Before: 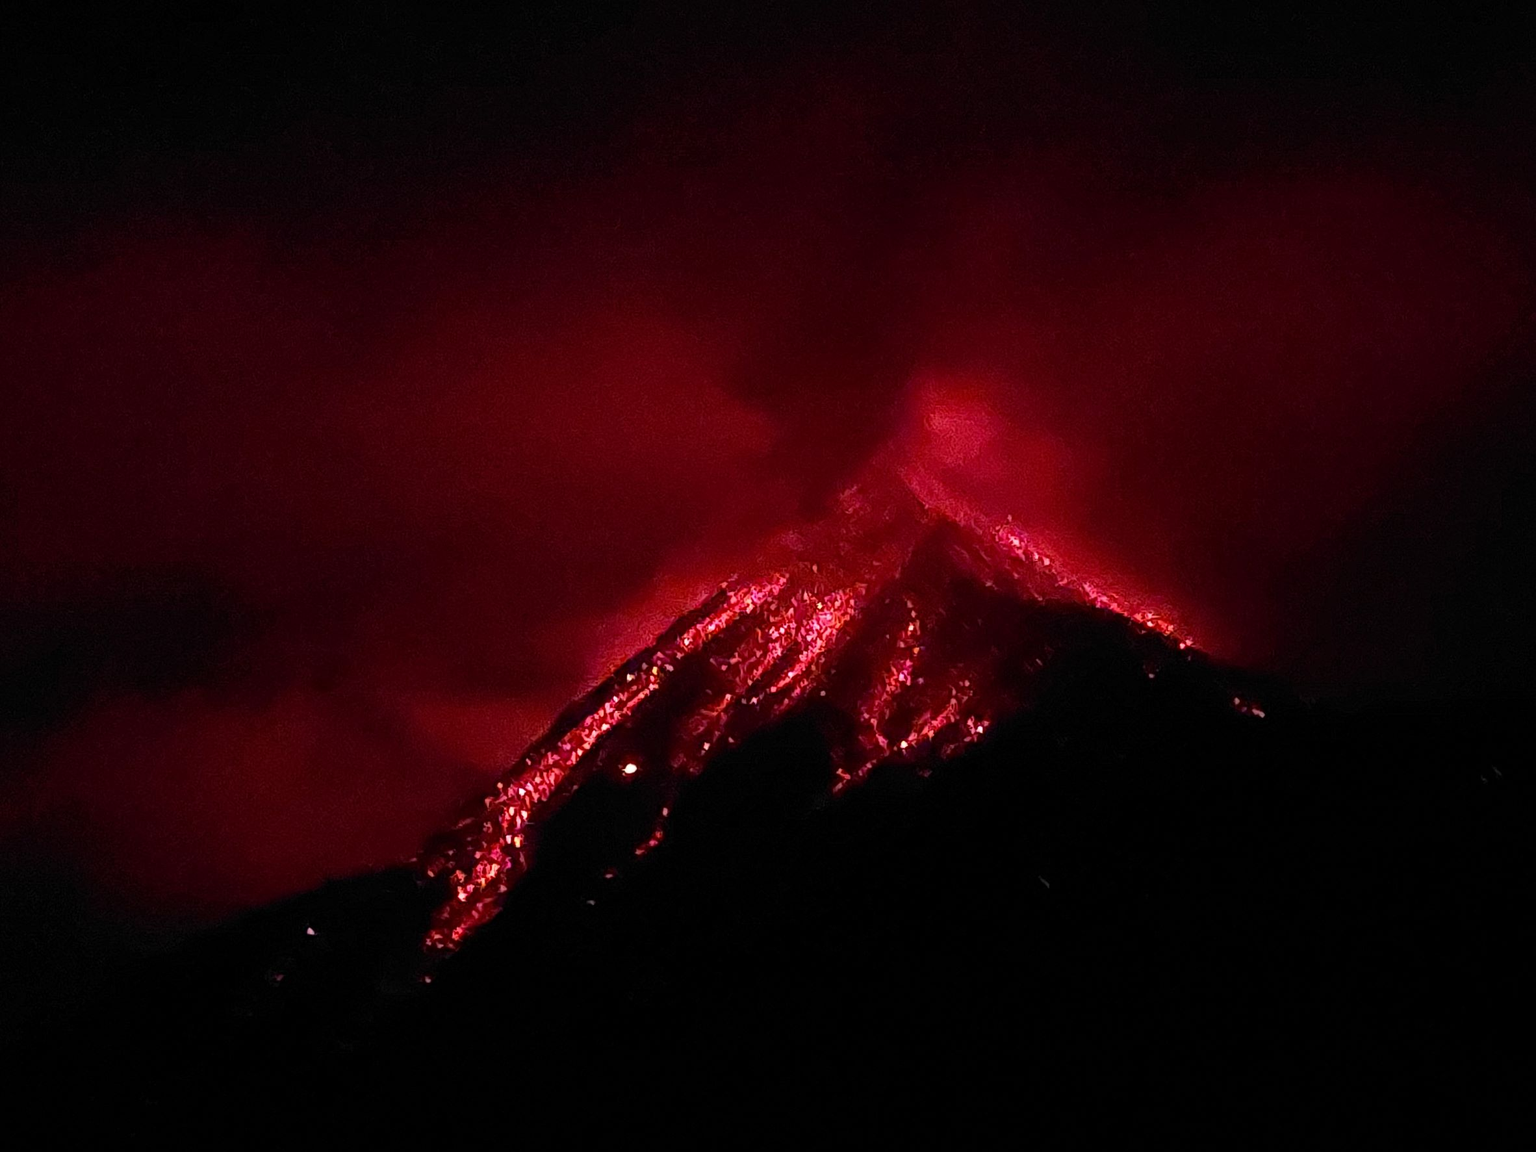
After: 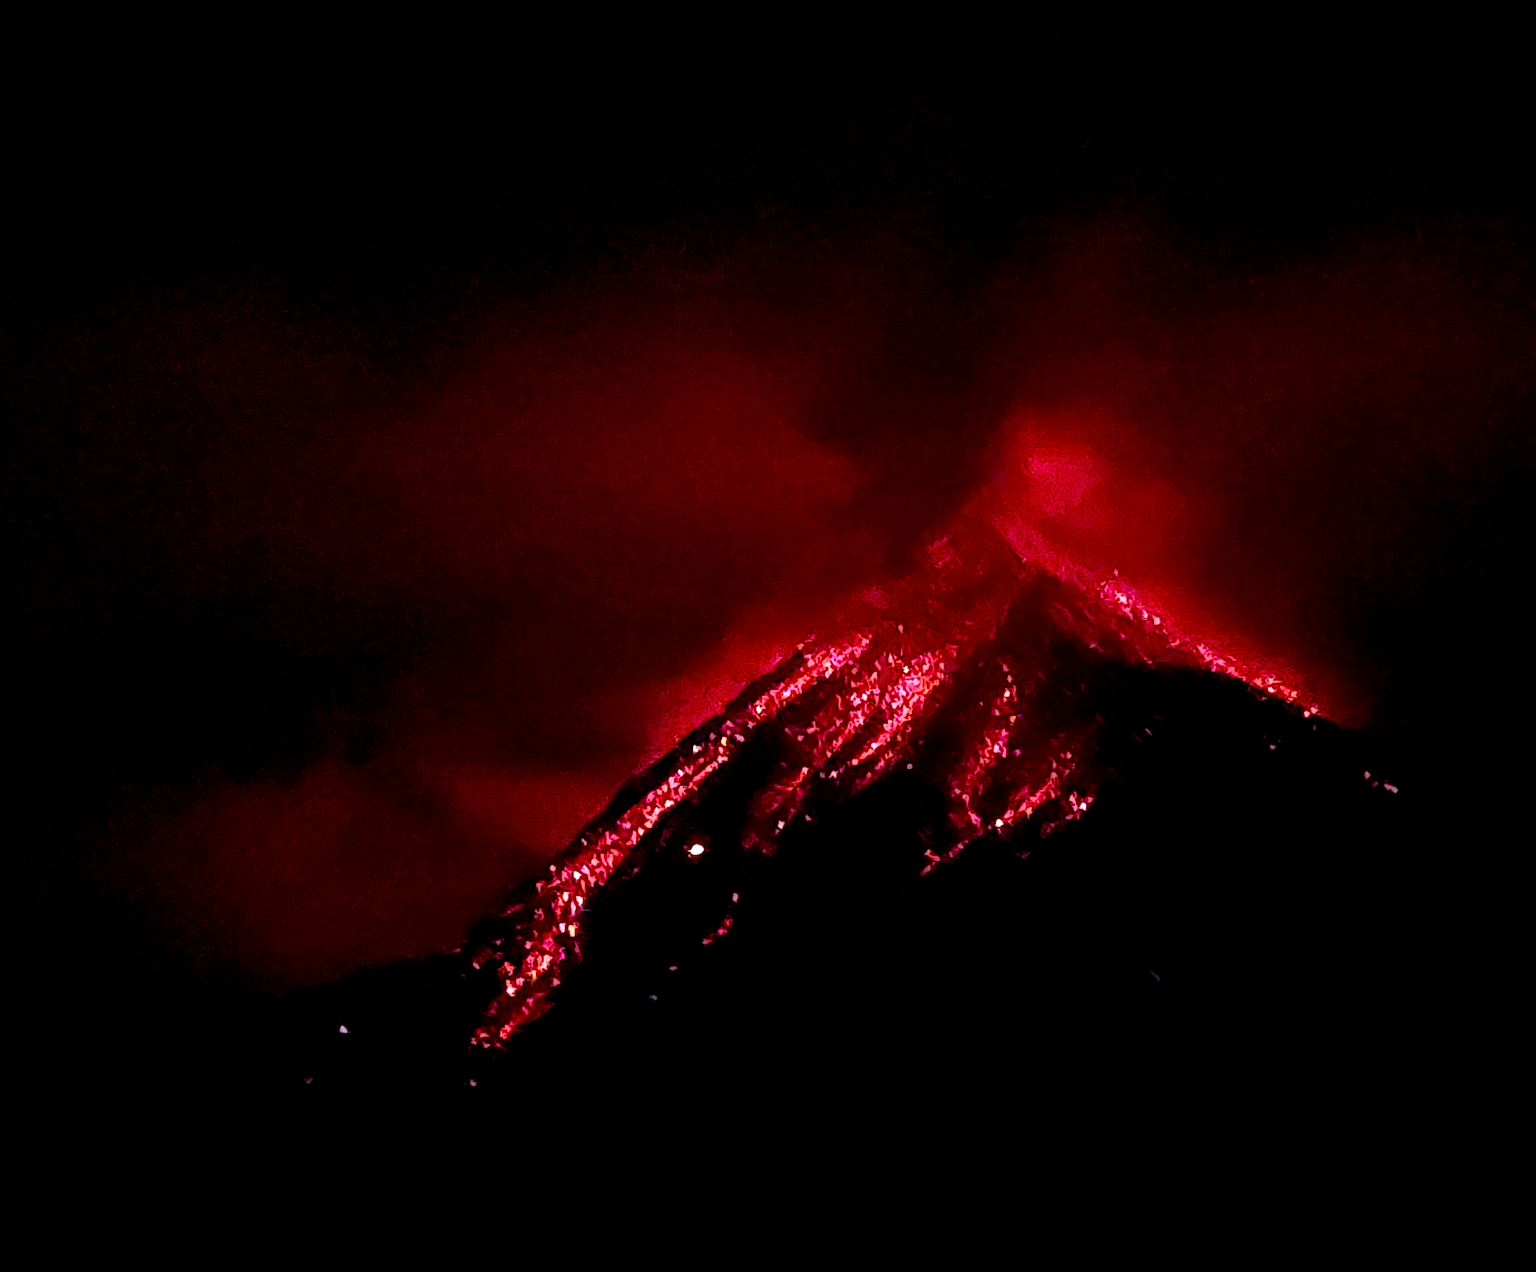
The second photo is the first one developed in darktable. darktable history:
exposure: exposure 0.202 EV, compensate exposure bias true, compensate highlight preservation false
color calibration: illuminant F (fluorescent), F source F9 (Cool White Deluxe 4150 K) – high CRI, x 0.375, y 0.373, temperature 4148.7 K
color balance rgb: global offset › luminance -0.421%, perceptual saturation grading › global saturation 13.765%, perceptual saturation grading › highlights -30.632%, perceptual saturation grading › shadows 50.75%, global vibrance 9.381%
crop: right 9.507%, bottom 0.024%
